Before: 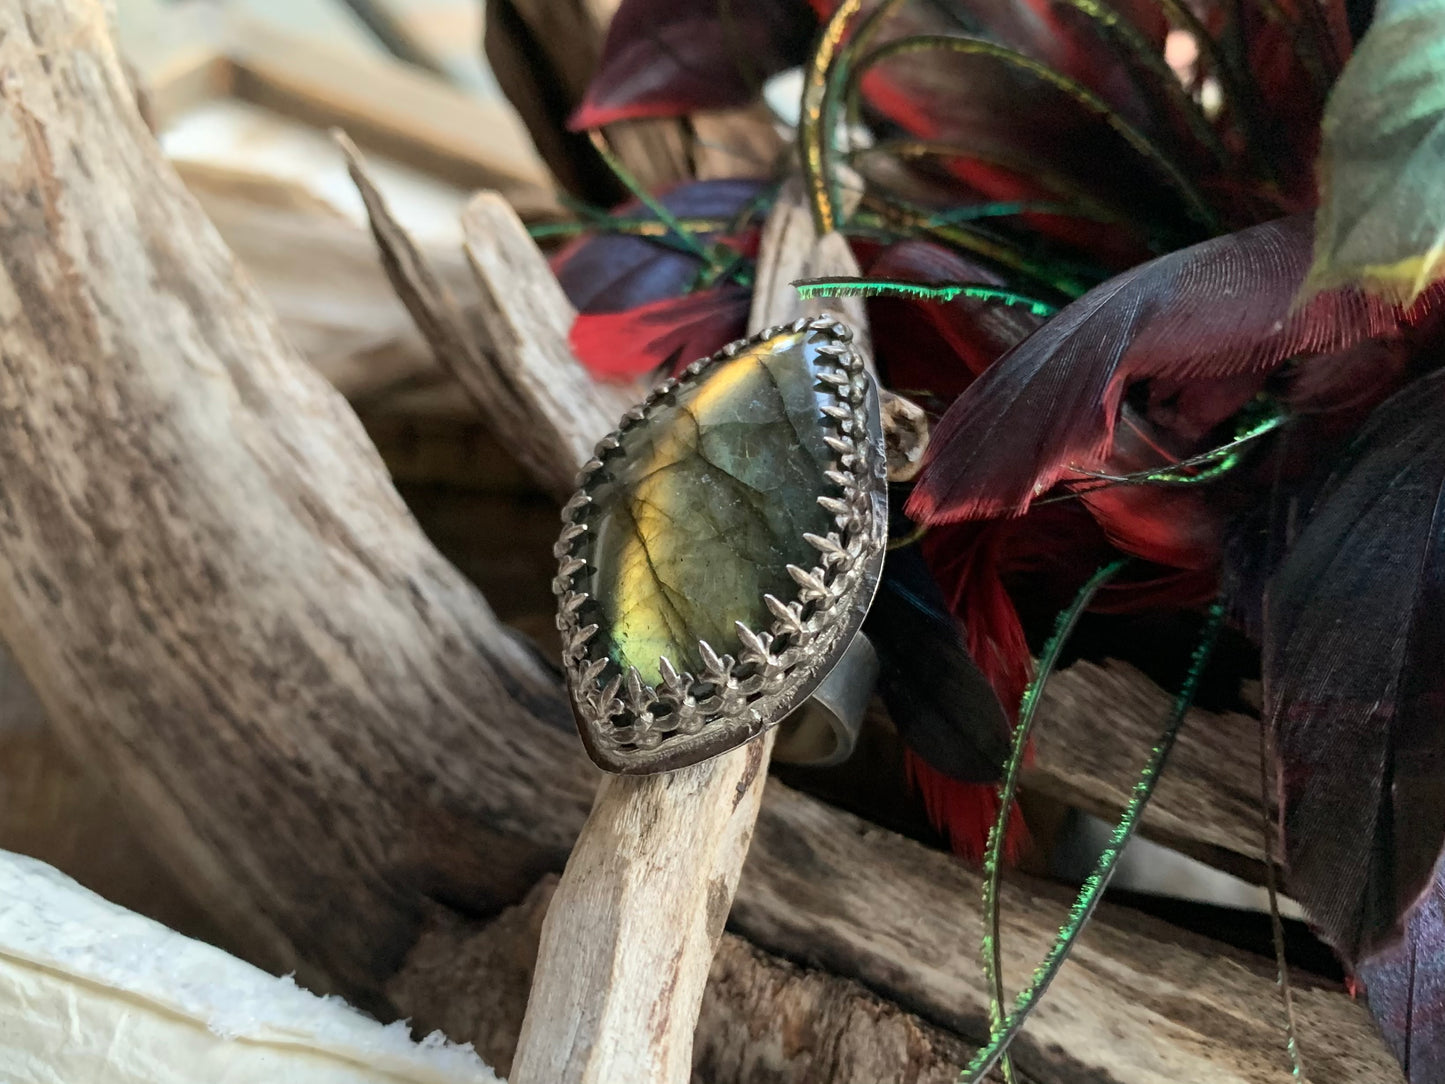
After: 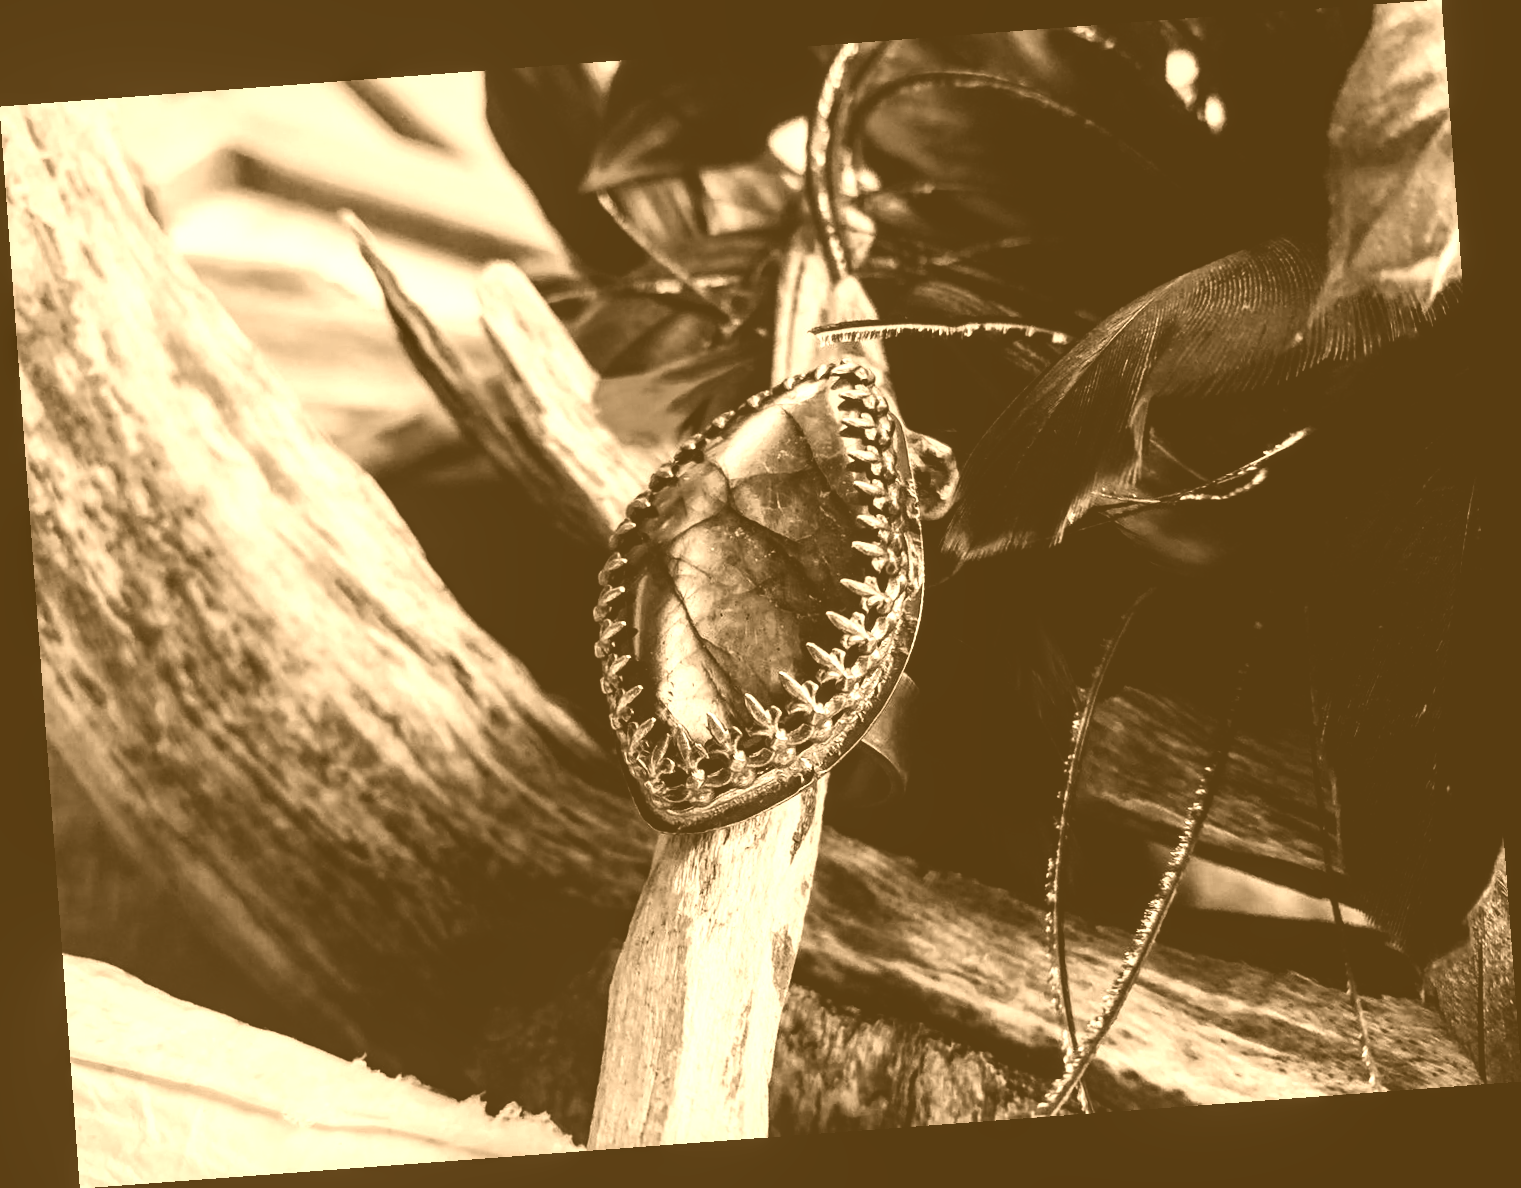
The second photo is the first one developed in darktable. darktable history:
local contrast: on, module defaults
rotate and perspective: rotation -4.25°, automatic cropping off
filmic rgb: black relative exposure -5 EV, hardness 2.88, contrast 1.3, highlights saturation mix -30%
contrast brightness saturation: contrast 0.19, brightness -0.24, saturation 0.11
colorize: hue 28.8°, source mix 100%
